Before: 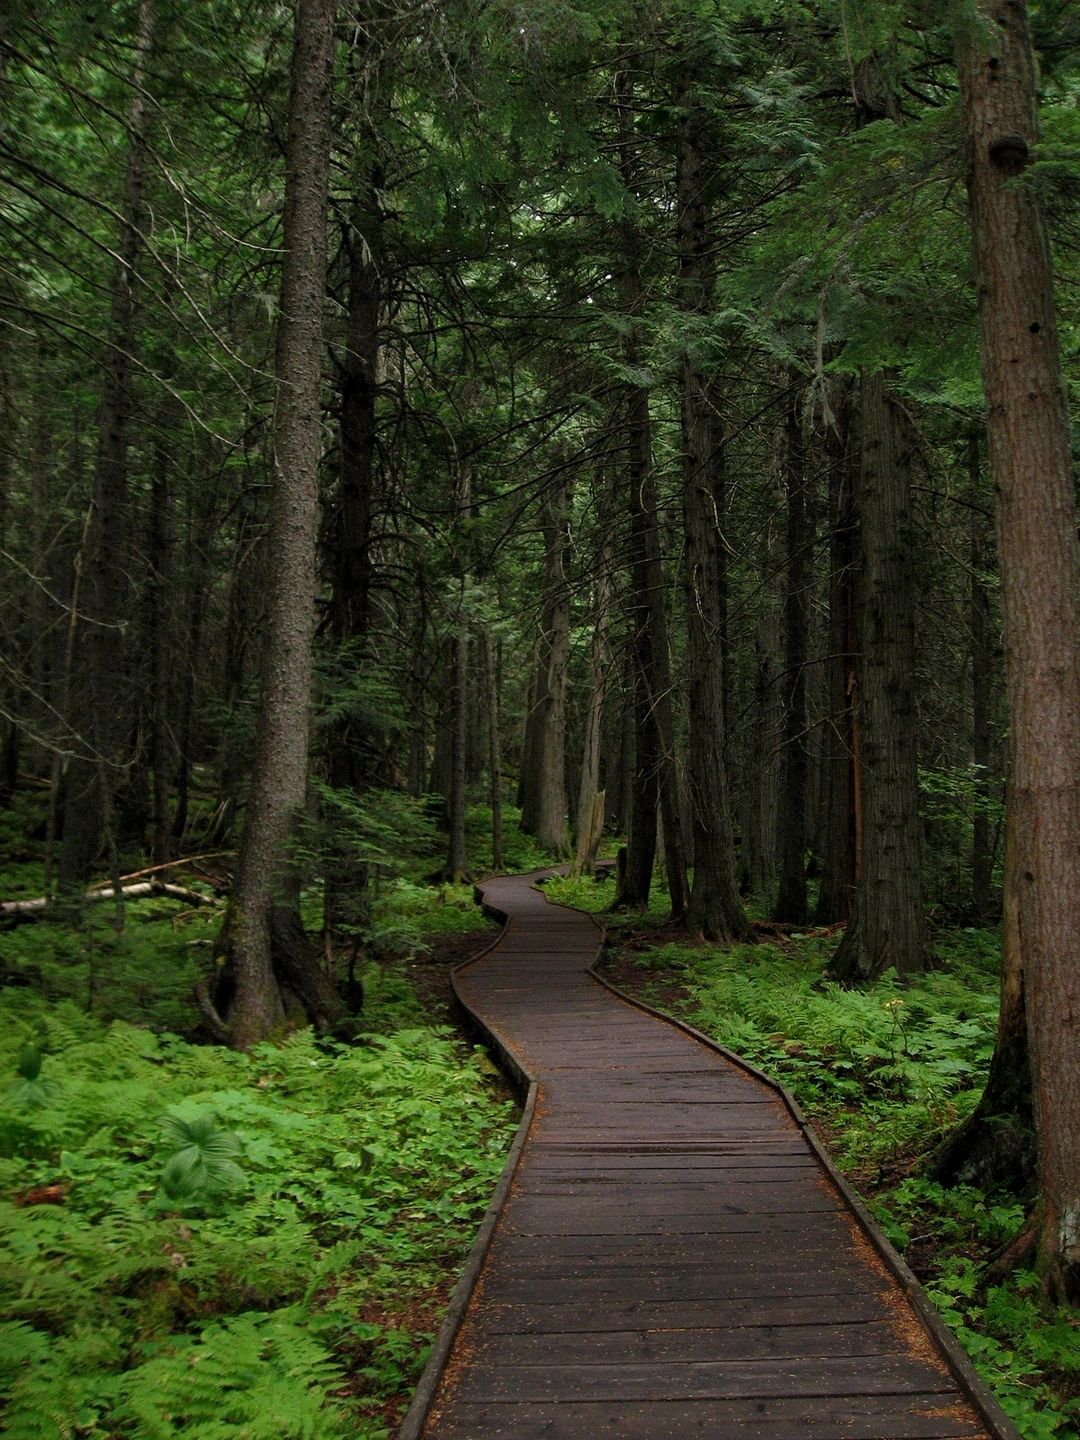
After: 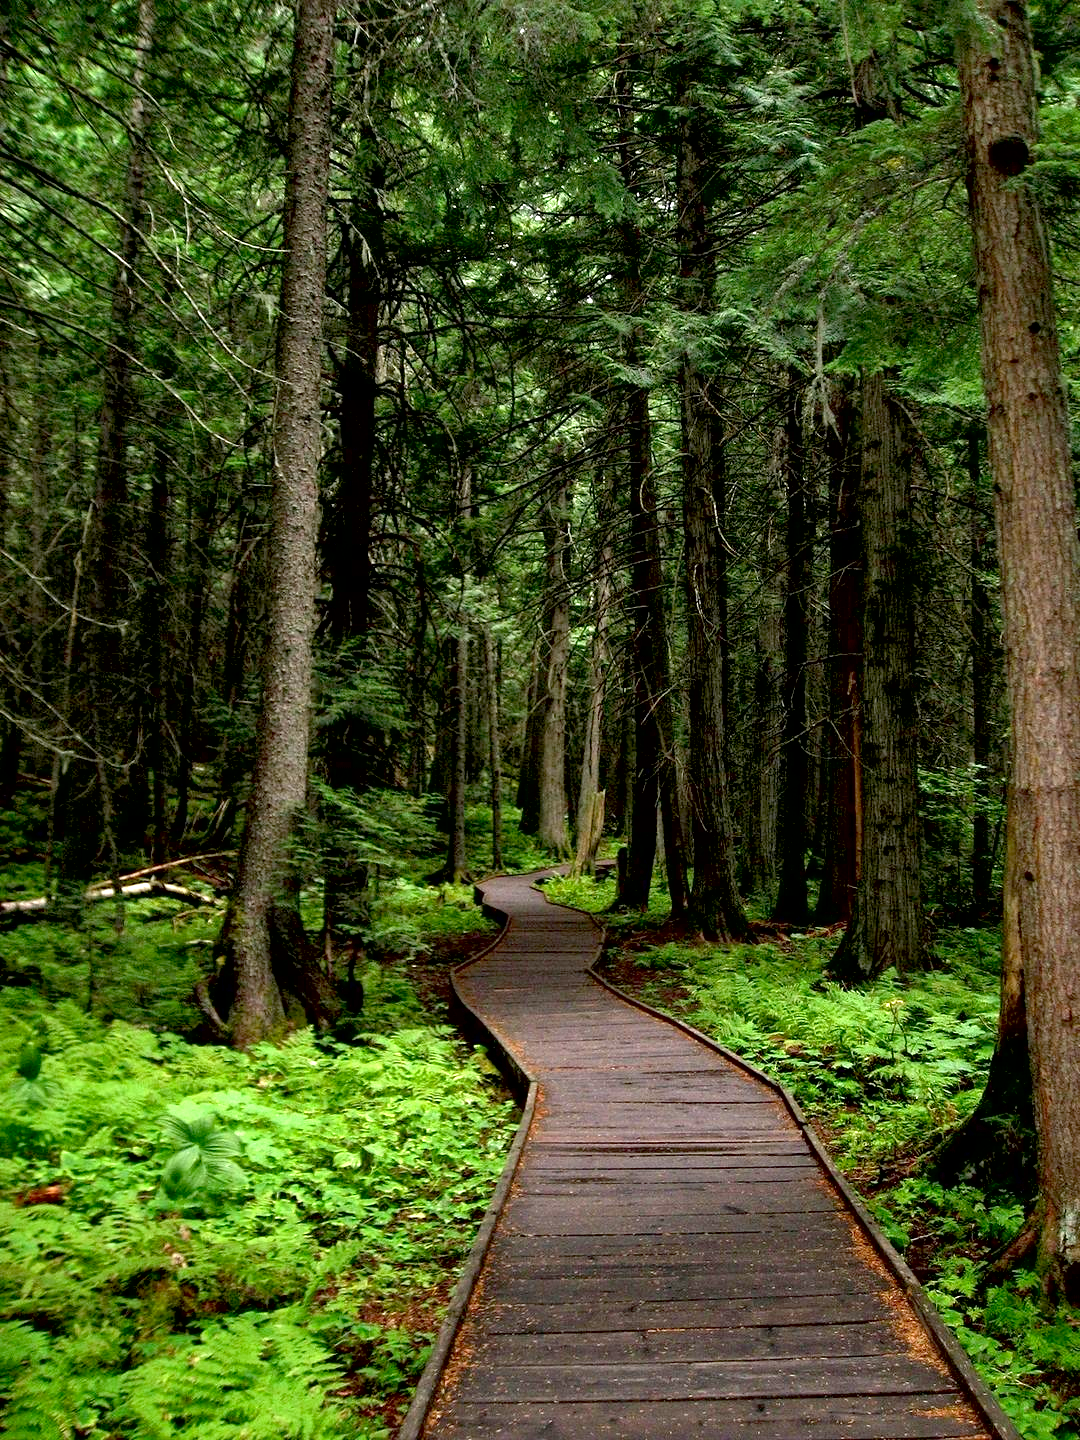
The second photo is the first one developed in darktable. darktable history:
exposure: black level correction 0.009, exposure 1.425 EV, compensate highlight preservation false
local contrast: mode bilateral grid, contrast 28, coarseness 16, detail 115%, midtone range 0.2
